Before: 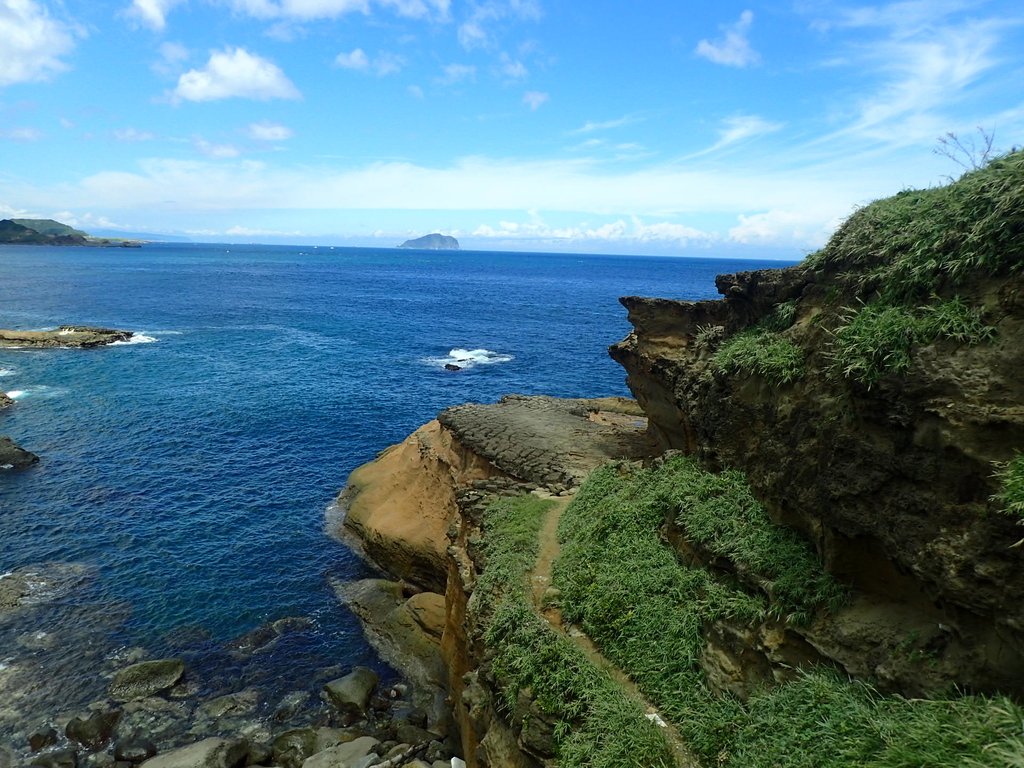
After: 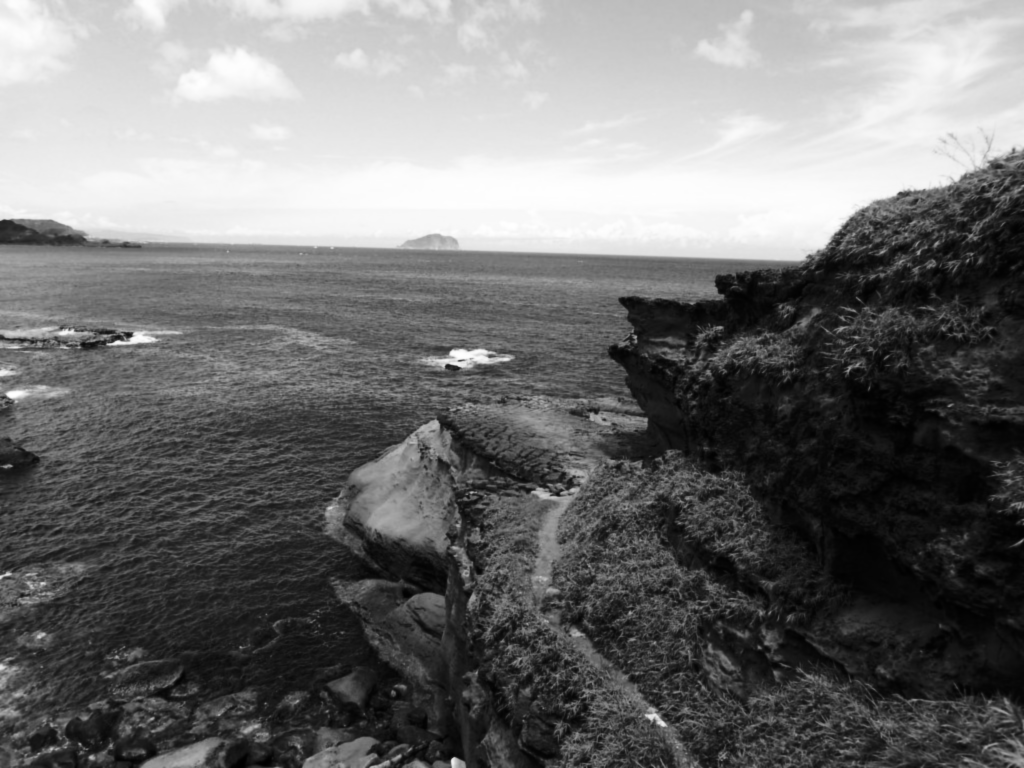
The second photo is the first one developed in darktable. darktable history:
lowpass: radius 0.76, contrast 1.56, saturation 0, unbound 0
white balance: red 1.042, blue 1.17
